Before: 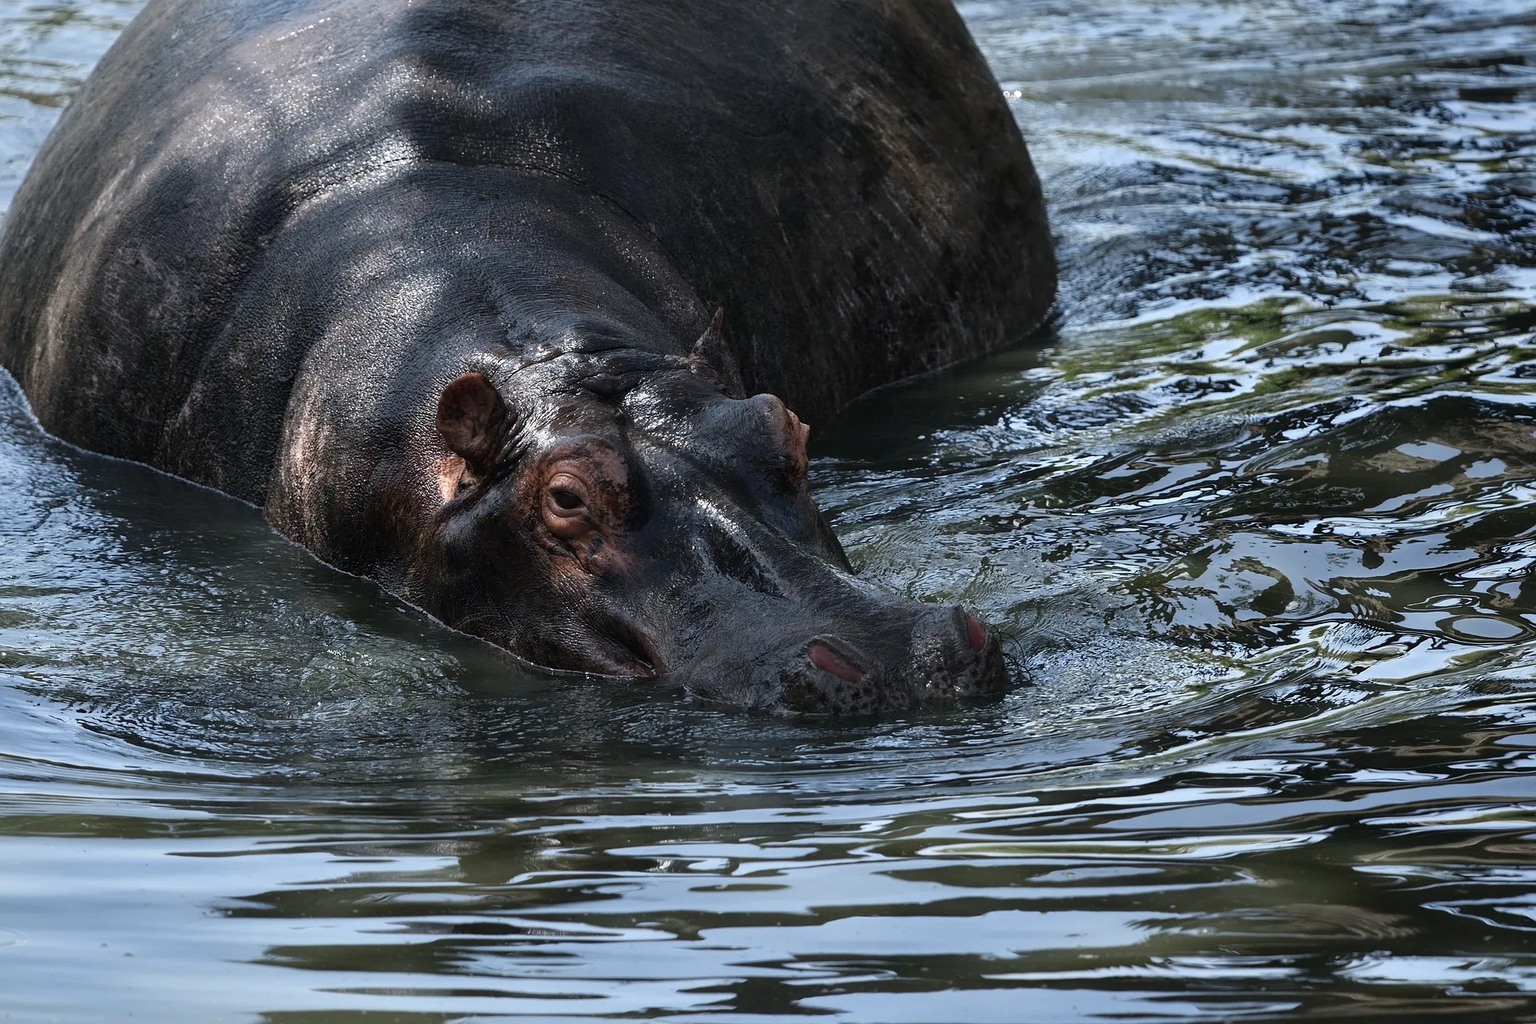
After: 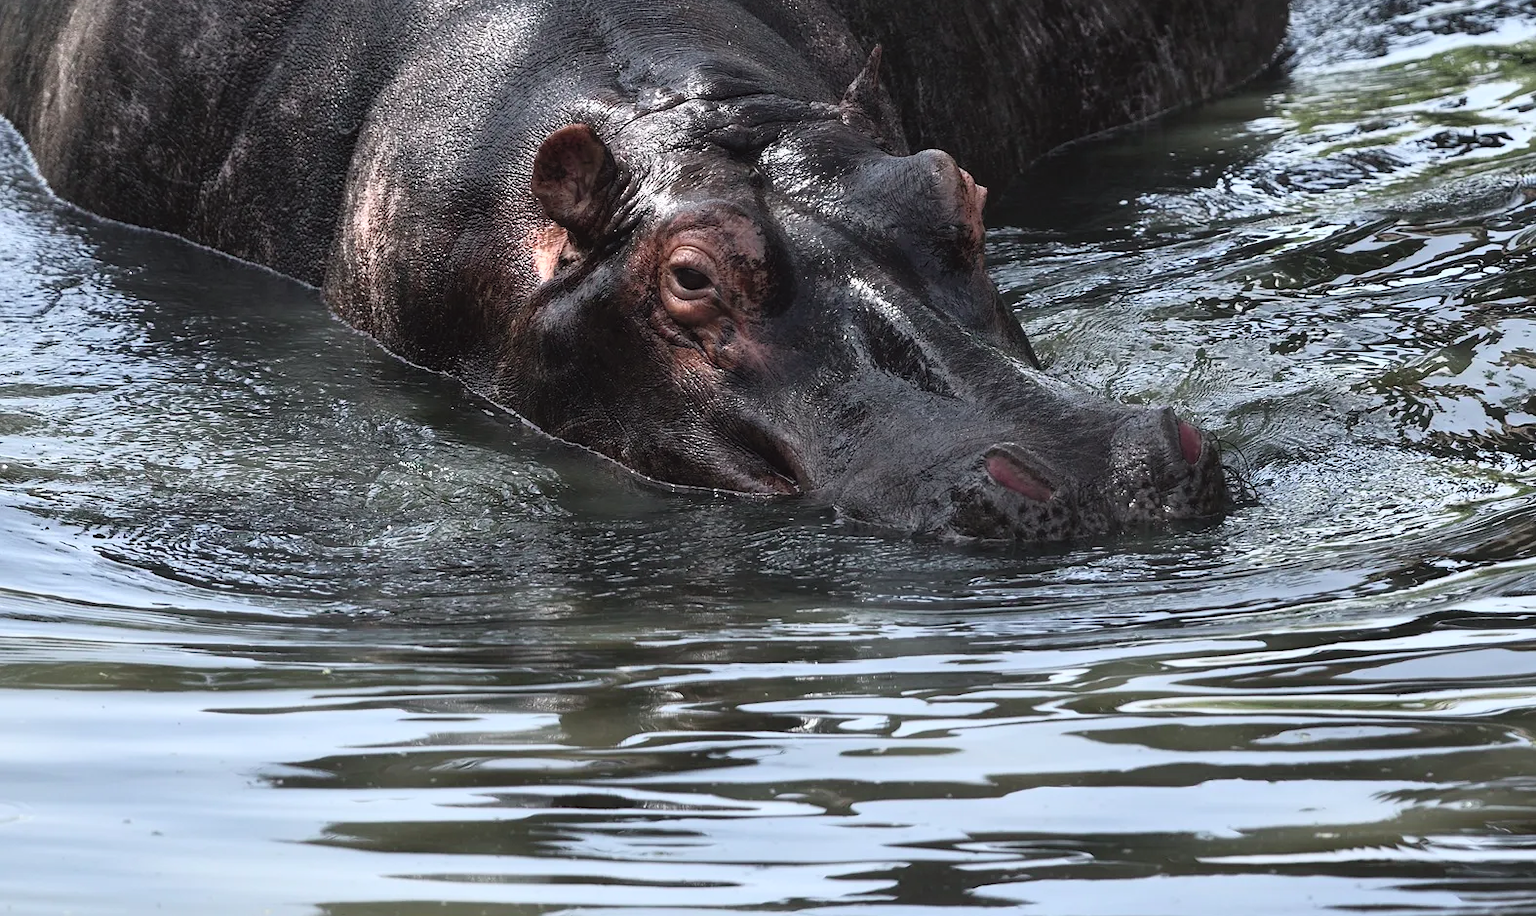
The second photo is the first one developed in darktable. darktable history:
tone curve: curves: ch0 [(0.003, 0.029) (0.188, 0.252) (0.46, 0.56) (0.608, 0.748) (0.871, 0.955) (1, 1)]; ch1 [(0, 0) (0.35, 0.356) (0.45, 0.453) (0.508, 0.515) (0.618, 0.634) (1, 1)]; ch2 [(0, 0) (0.456, 0.469) (0.5, 0.5) (0.634, 0.625) (1, 1)], color space Lab, independent channels, preserve colors none
crop: top 26.531%, right 17.959%
